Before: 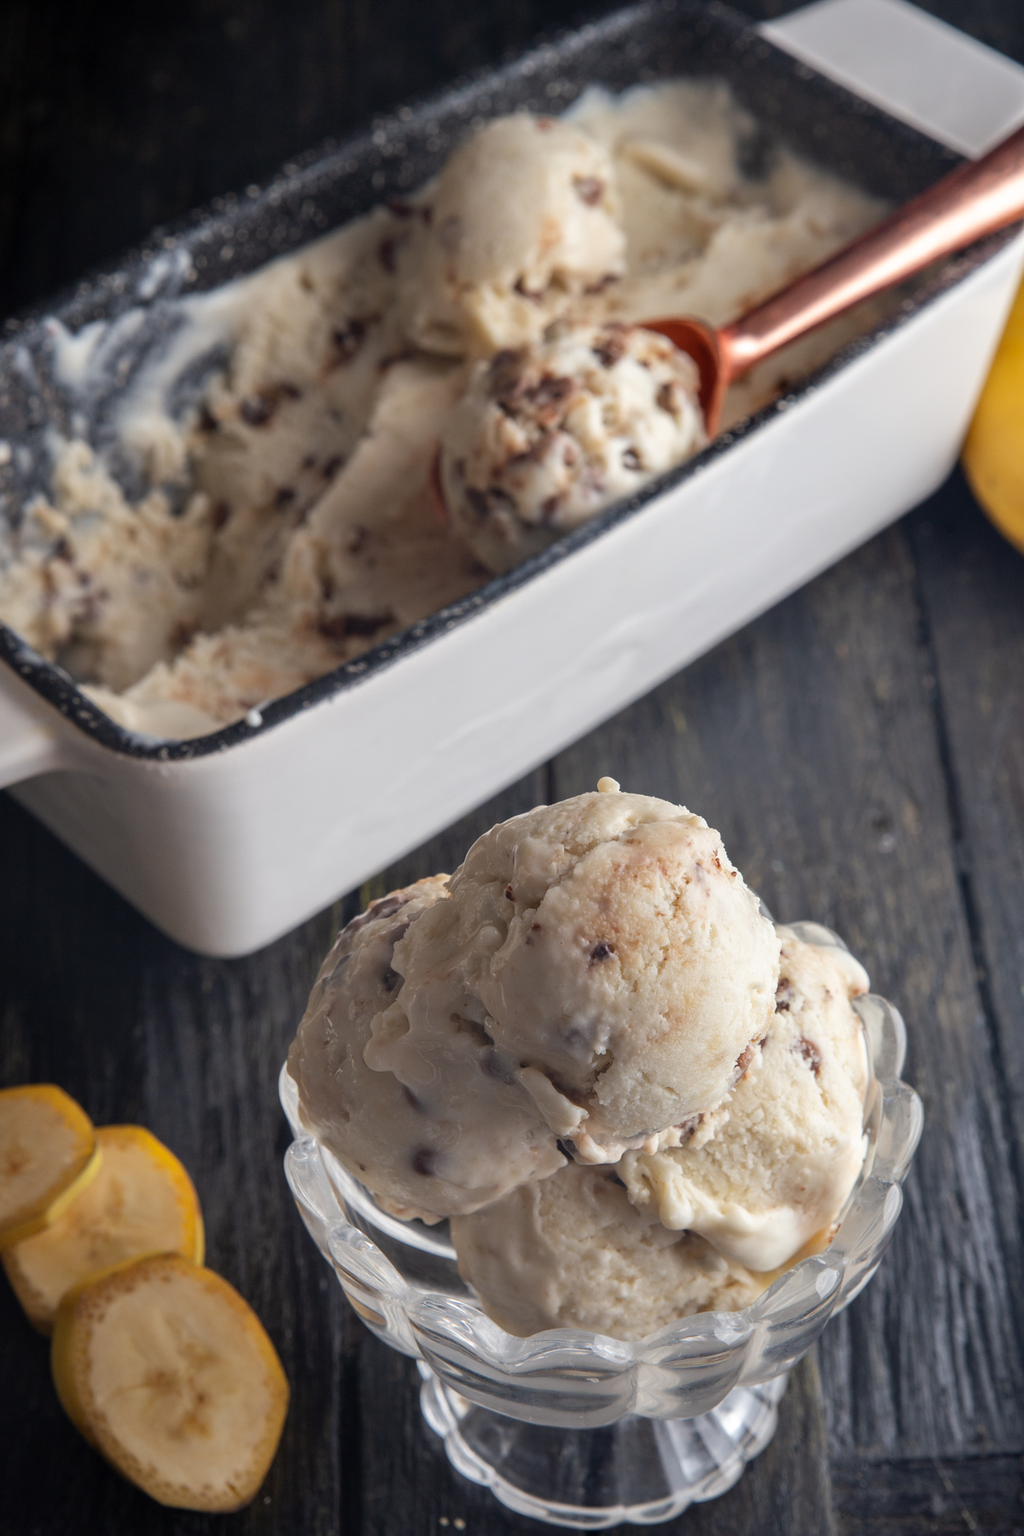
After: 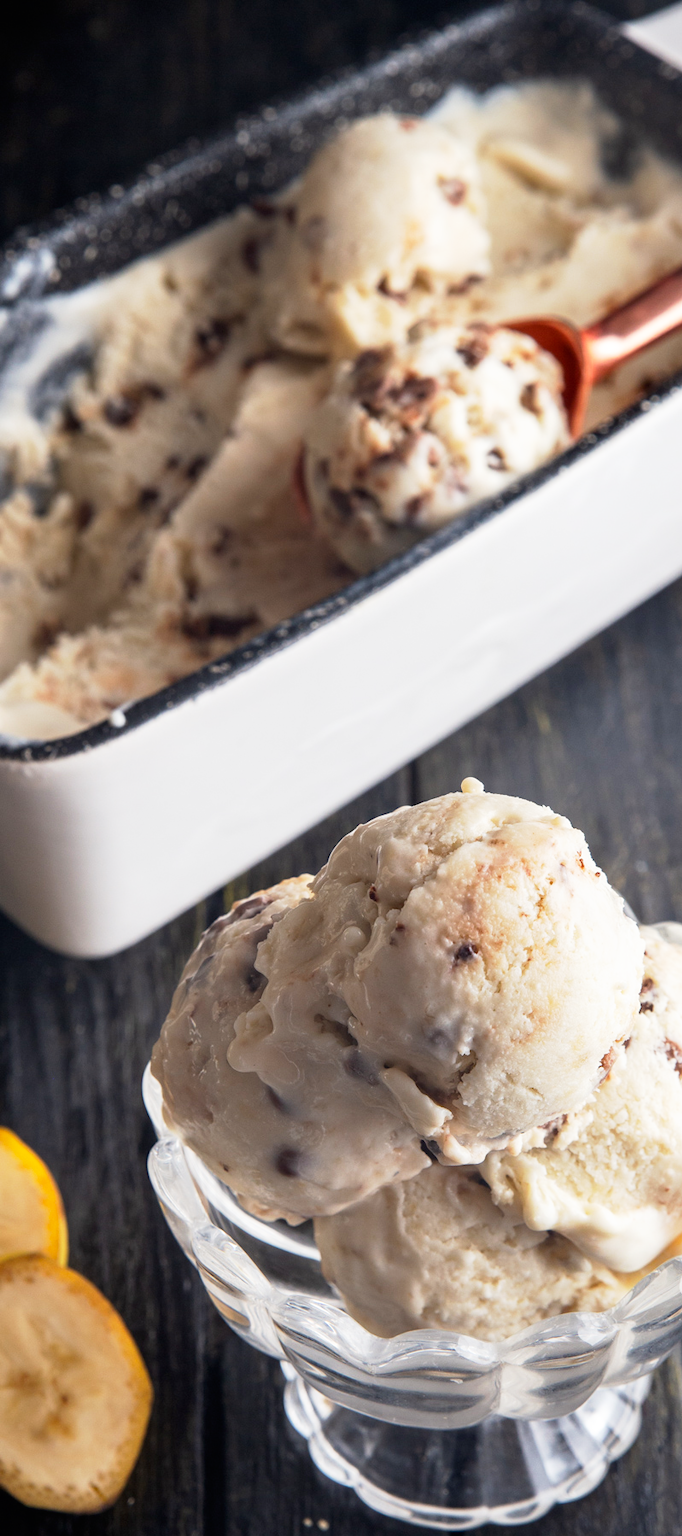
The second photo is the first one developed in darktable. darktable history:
crop and rotate: left 13.37%, right 20.027%
base curve: curves: ch0 [(0, 0) (0.005, 0.002) (0.193, 0.295) (0.399, 0.664) (0.75, 0.928) (1, 1)], preserve colors none
